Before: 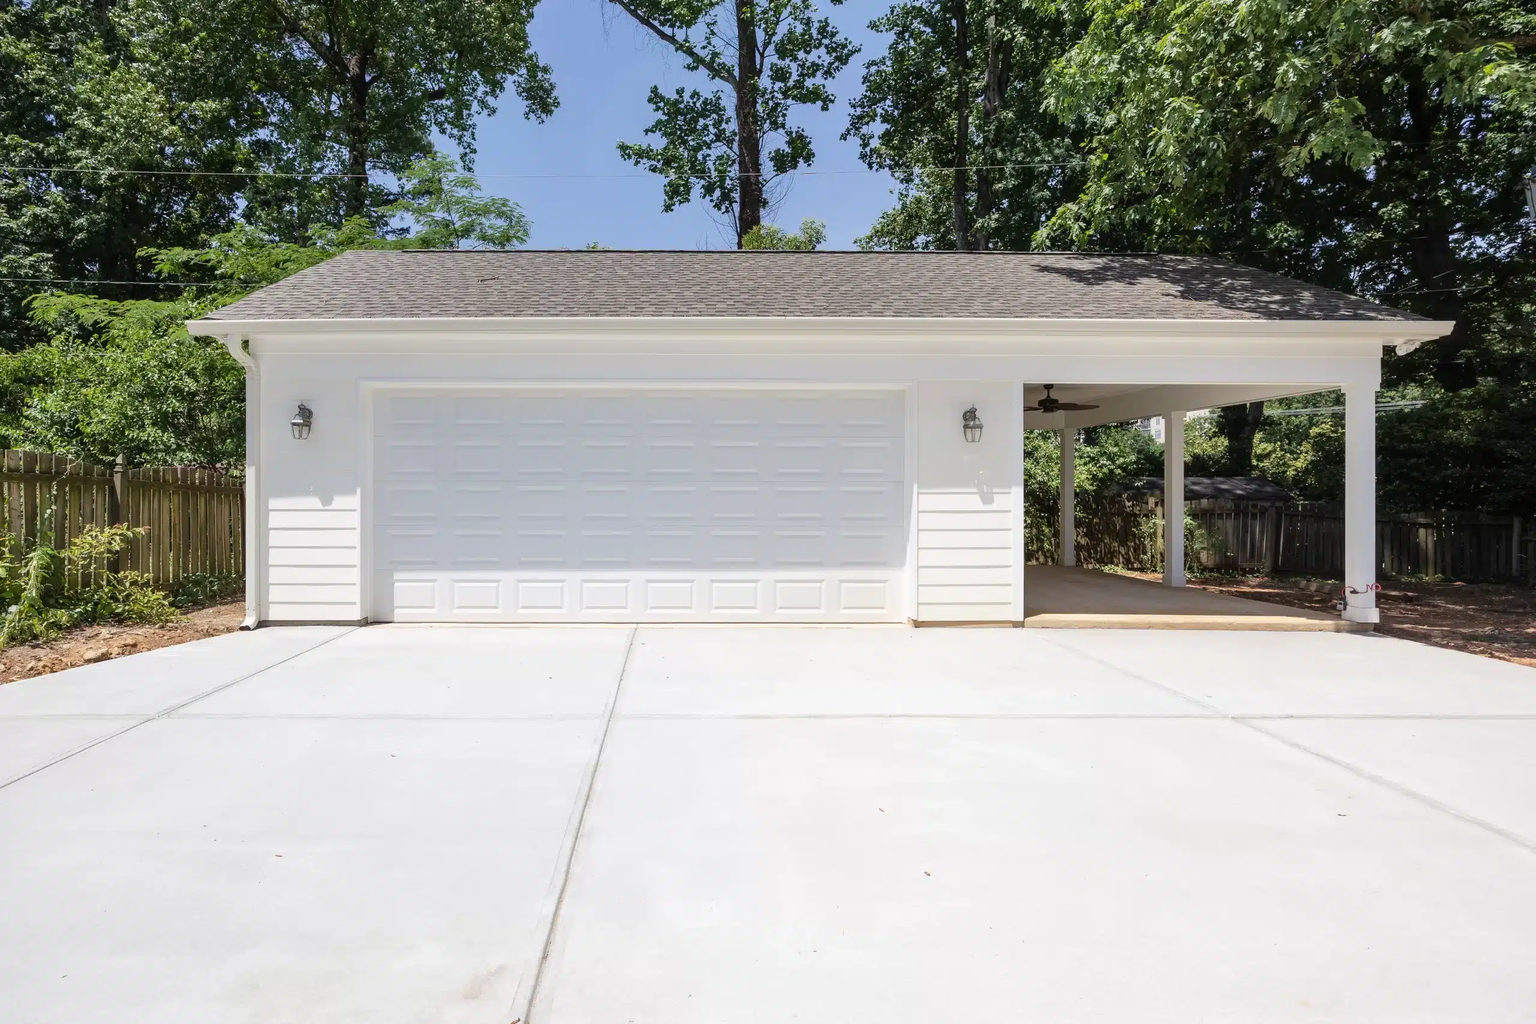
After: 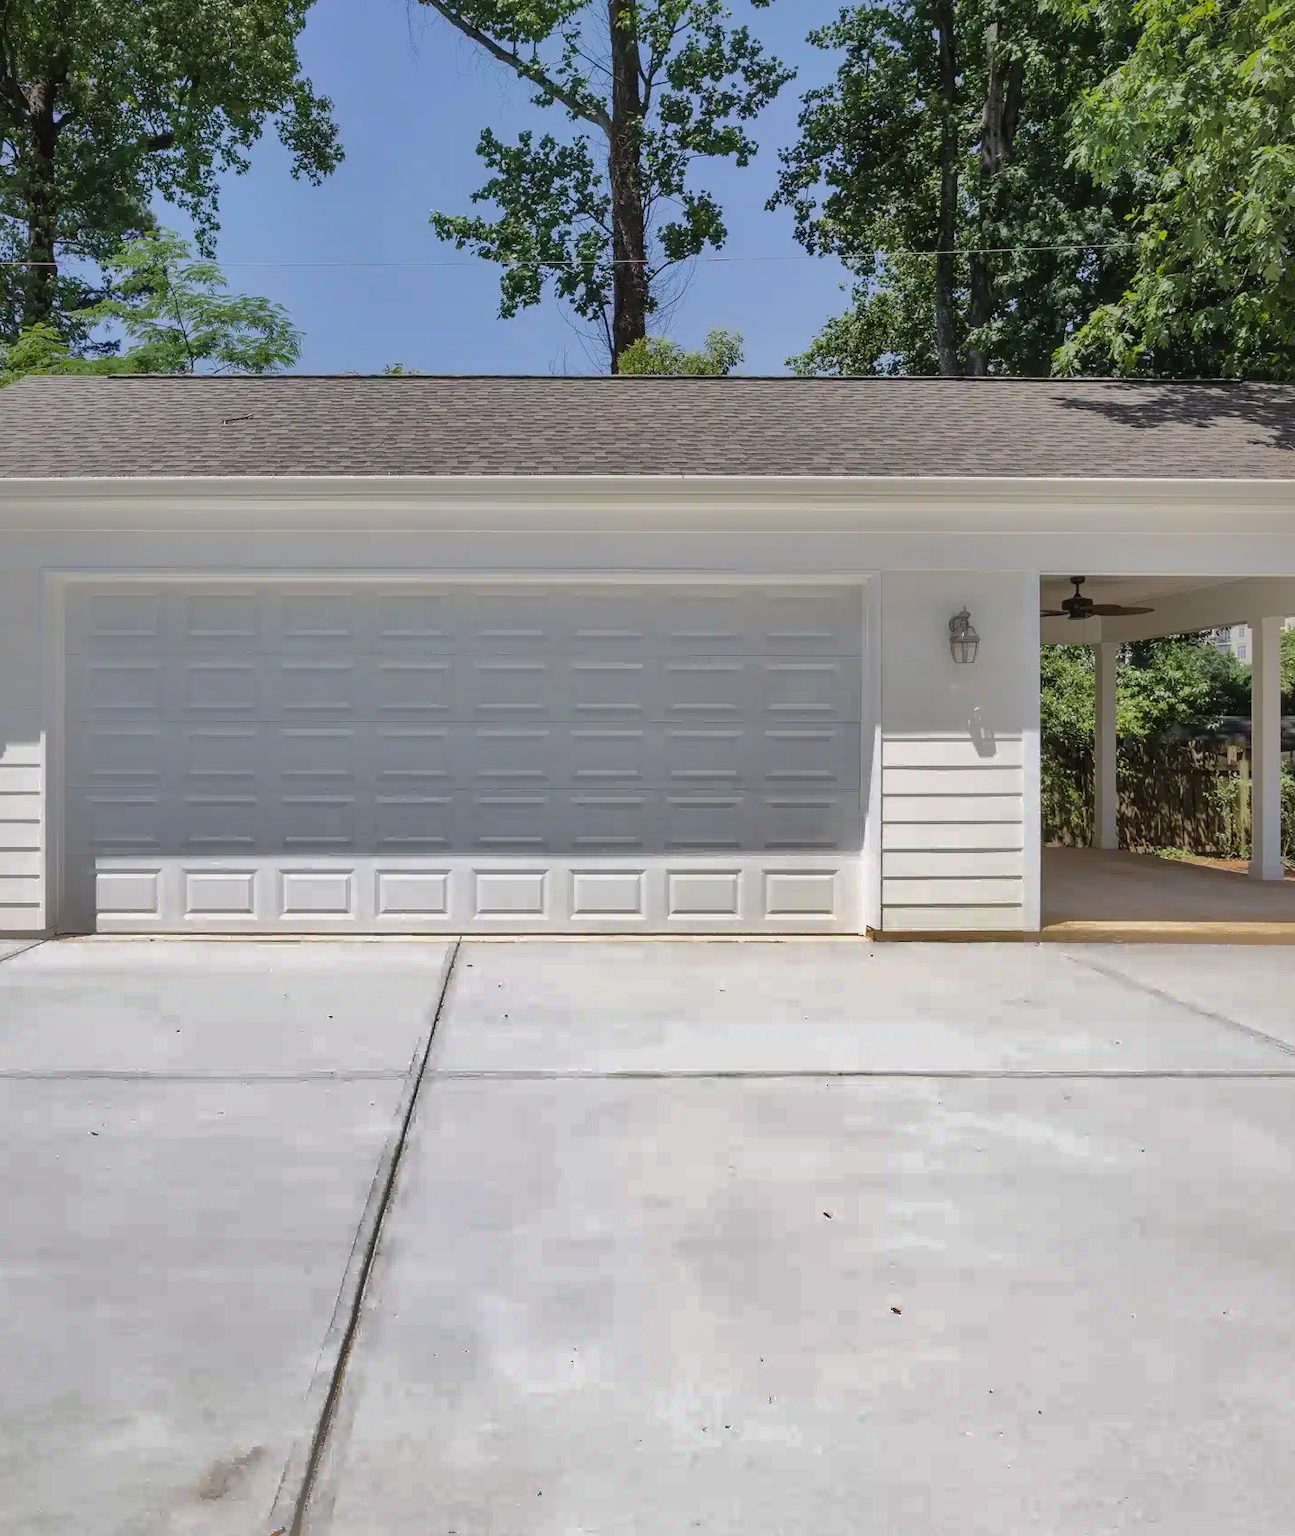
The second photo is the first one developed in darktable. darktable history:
crop: left 21.496%, right 22.254%
shadows and highlights: shadows 38.43, highlights -74.54
